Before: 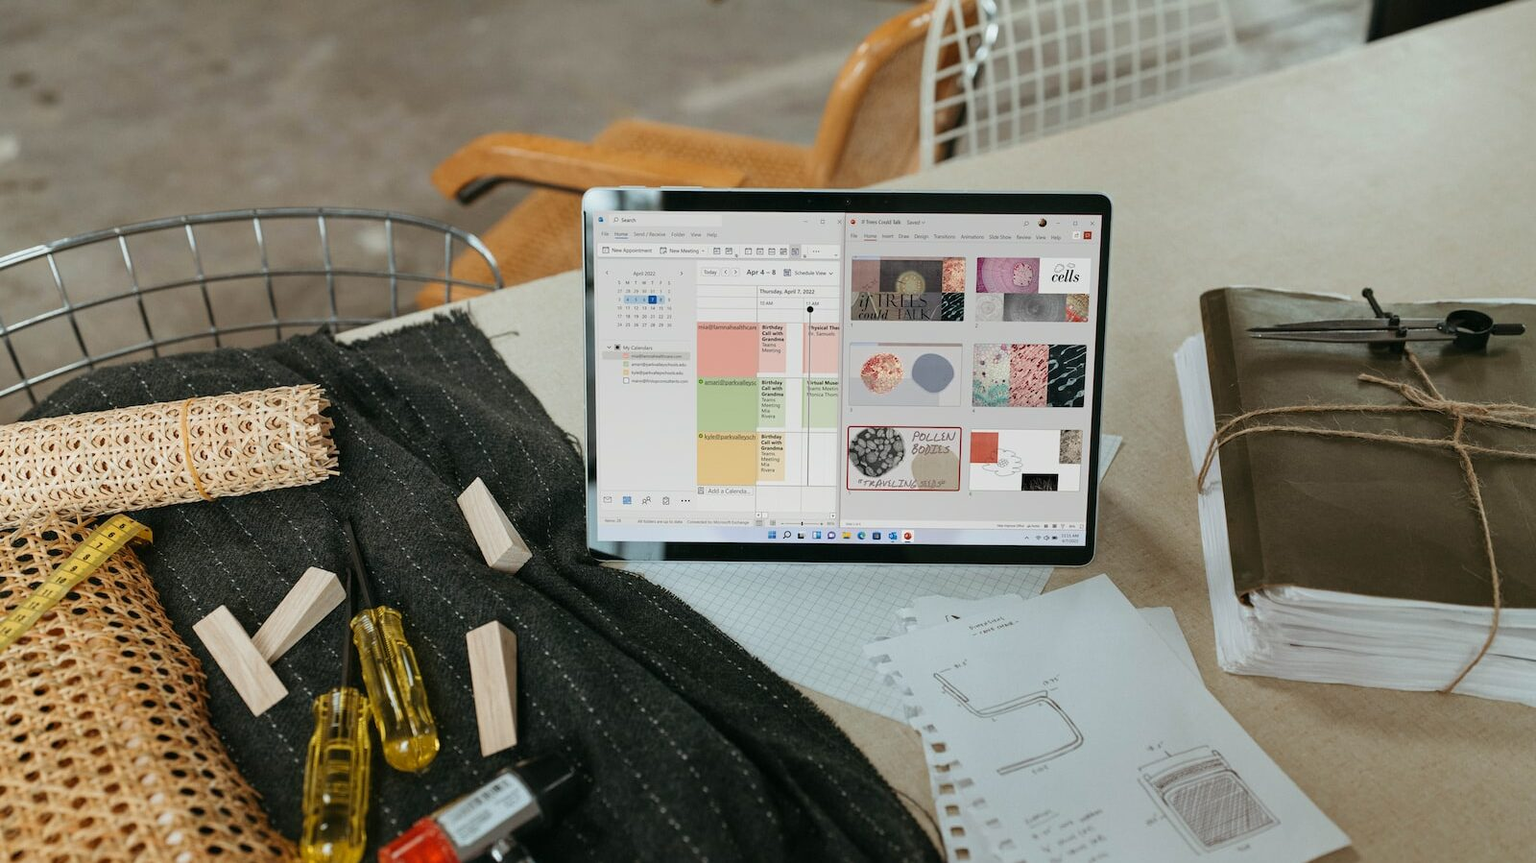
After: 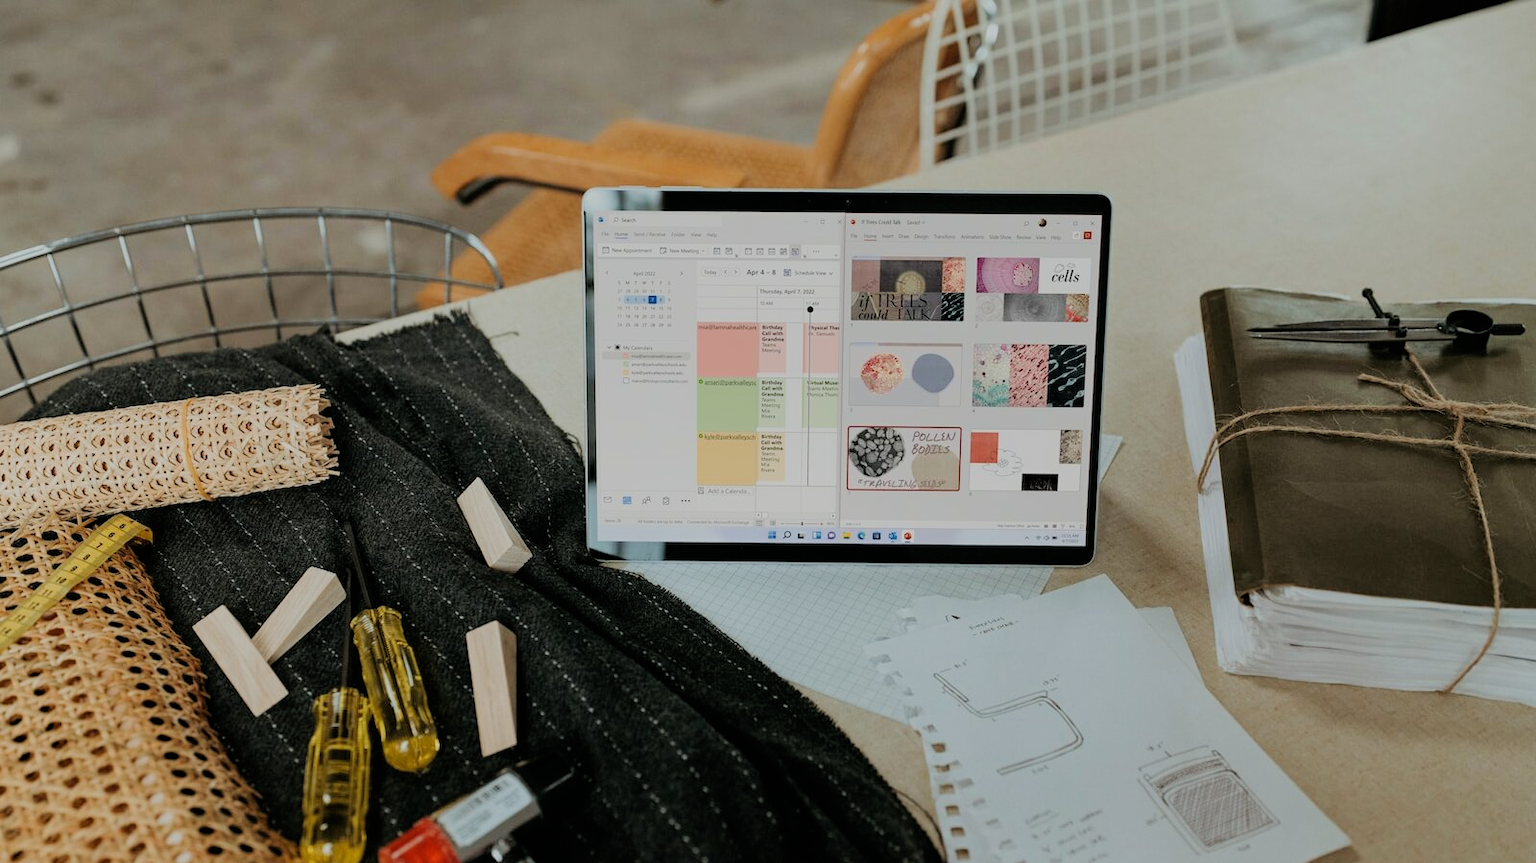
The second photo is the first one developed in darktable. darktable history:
velvia: strength 8.76%
filmic rgb: black relative exposure -6.94 EV, white relative exposure 5.6 EV, hardness 2.86, iterations of high-quality reconstruction 0
